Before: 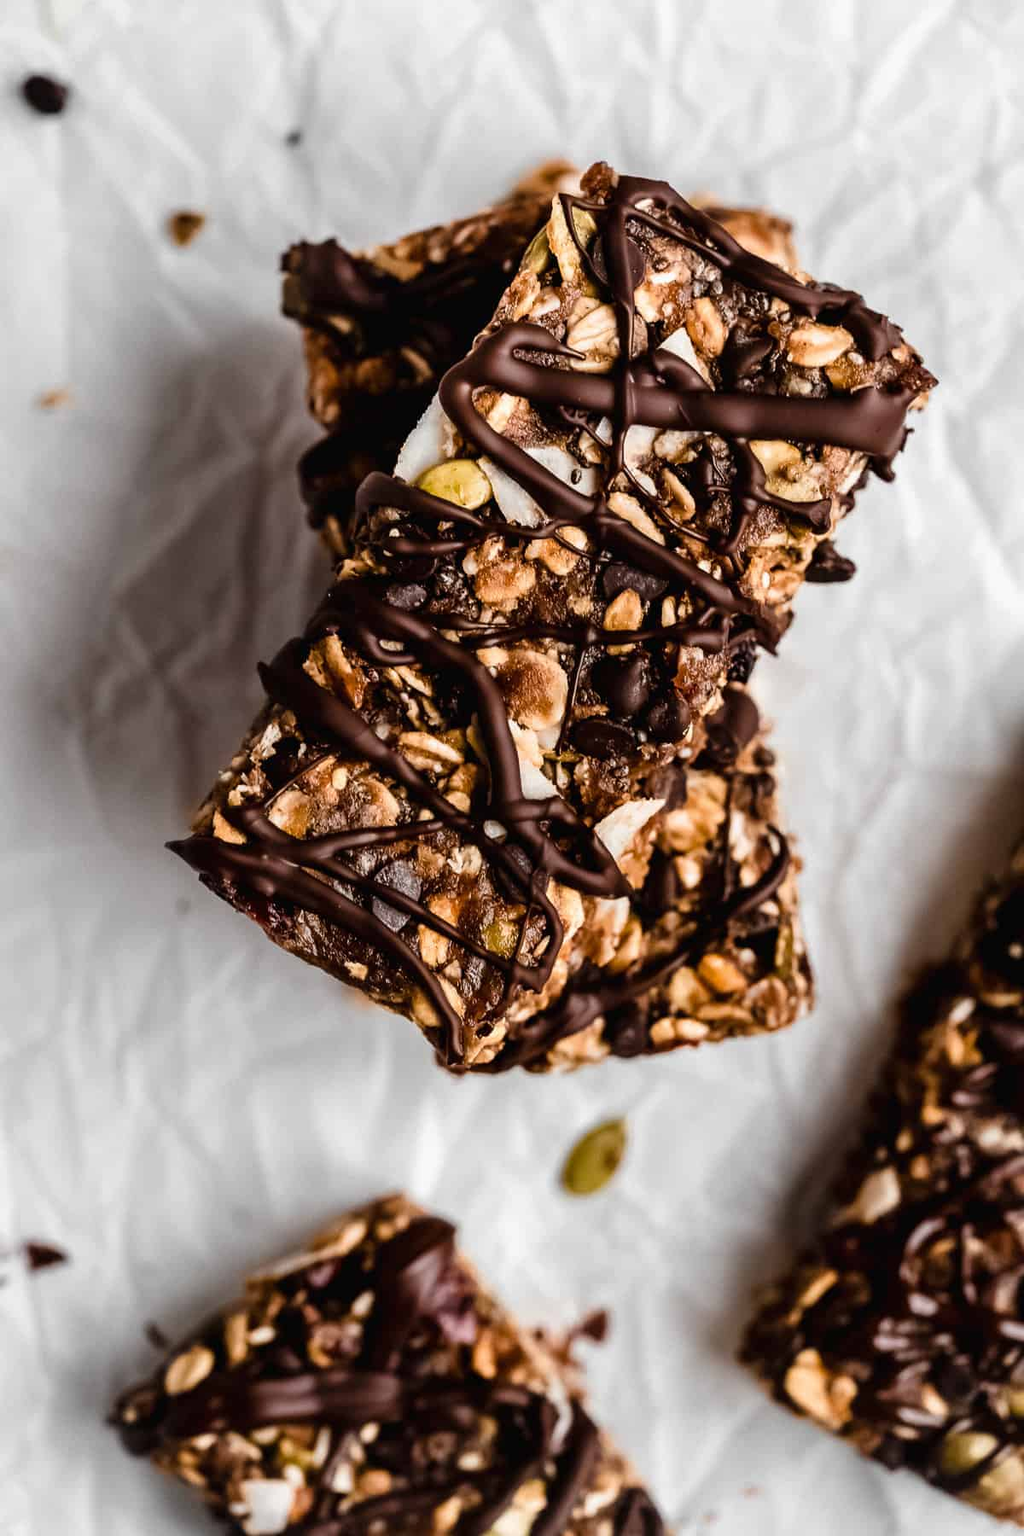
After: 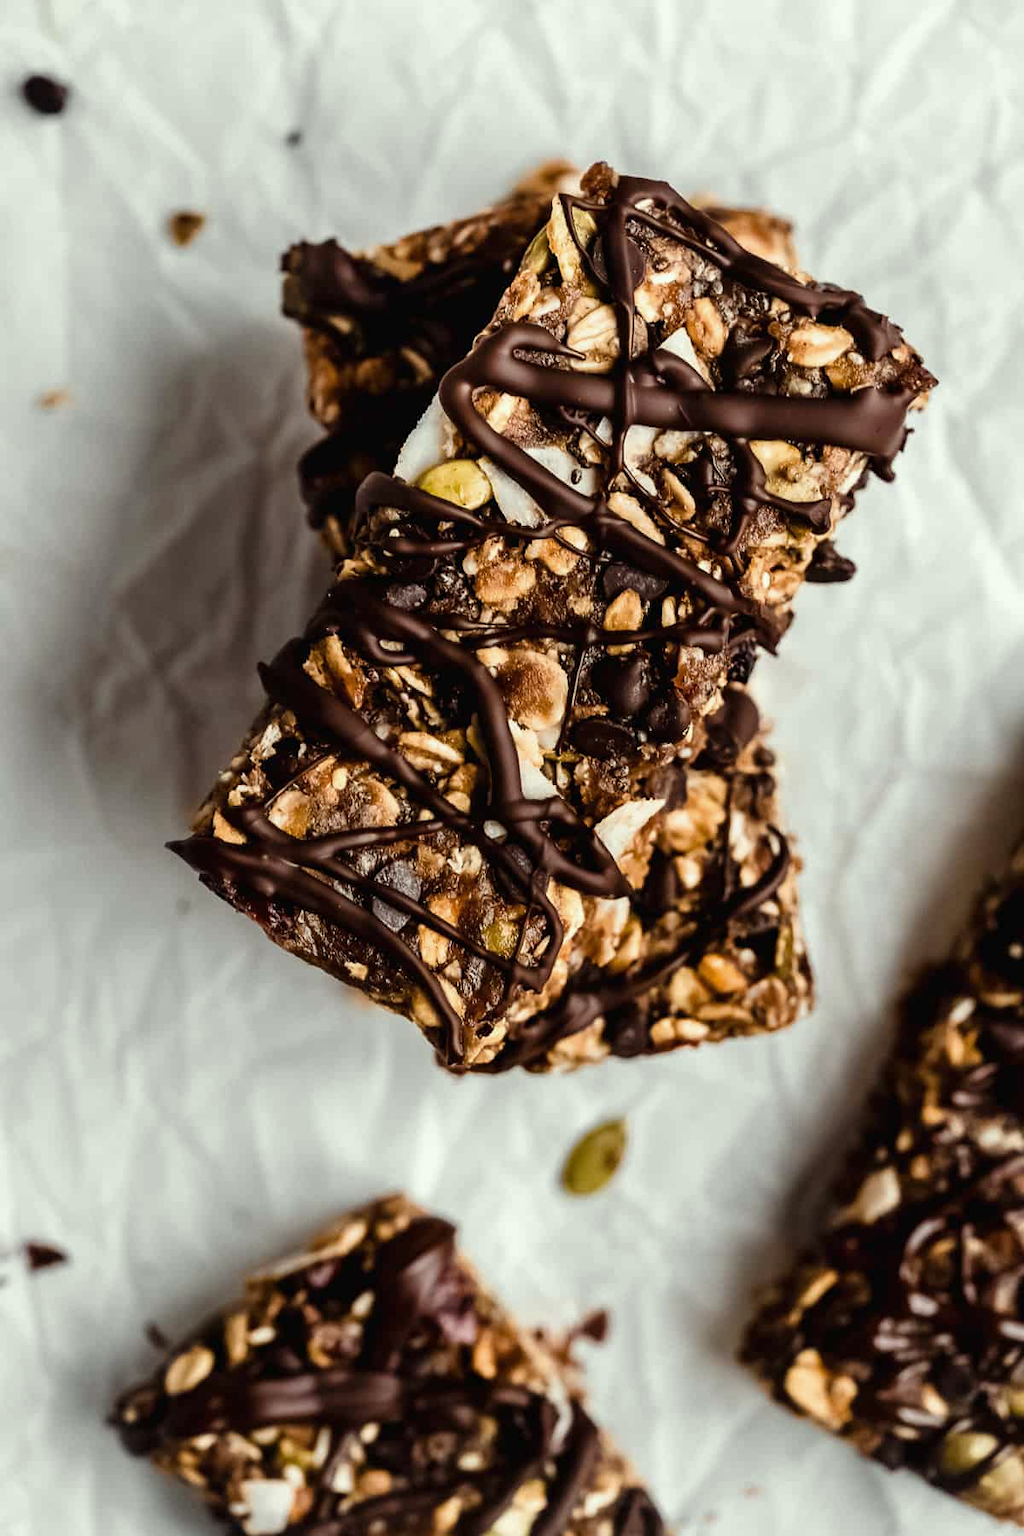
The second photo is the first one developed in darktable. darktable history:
color correction: highlights a* -4.55, highlights b* 5.04, saturation 0.943
